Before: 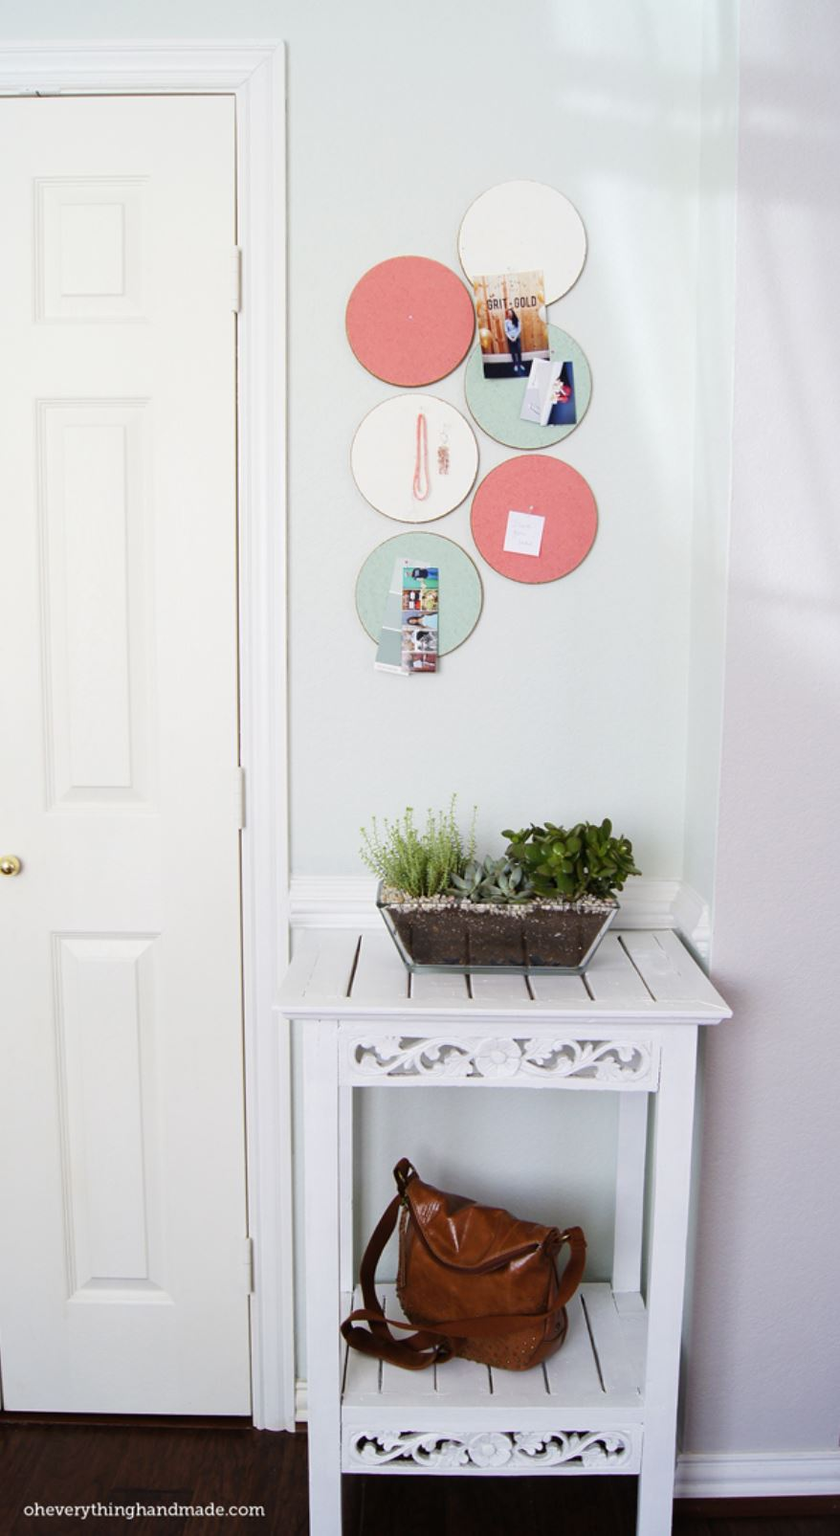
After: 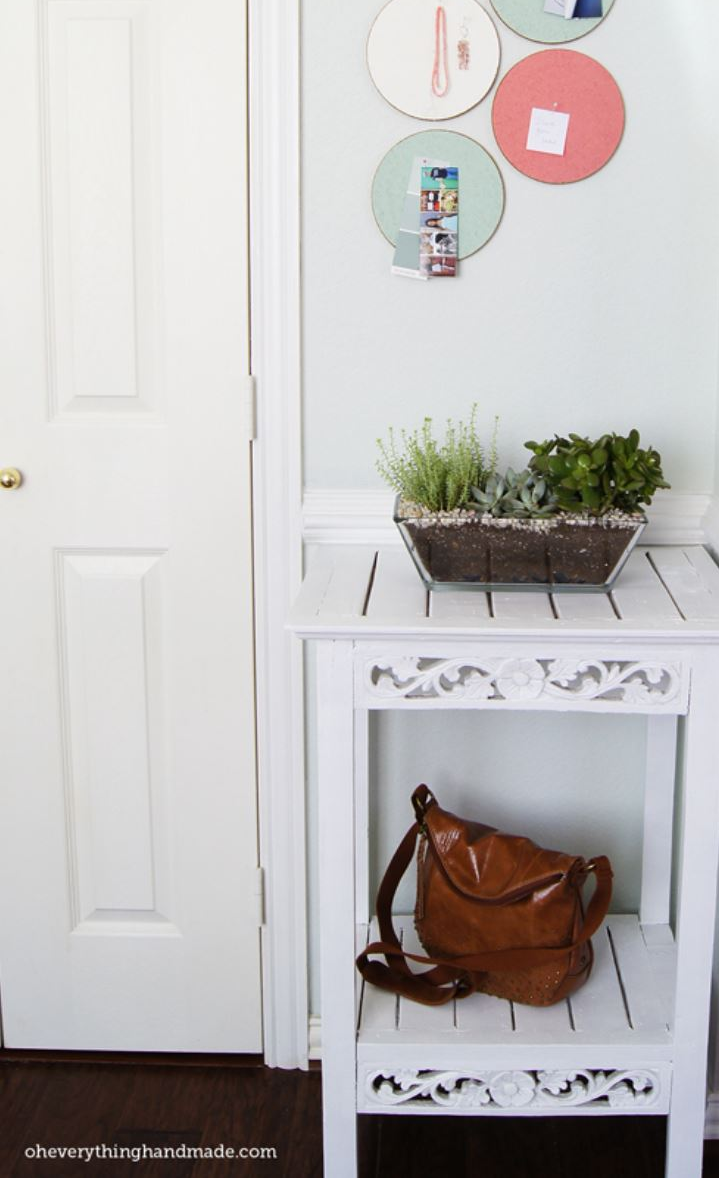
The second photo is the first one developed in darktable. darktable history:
crop: top 26.6%, right 18.025%
